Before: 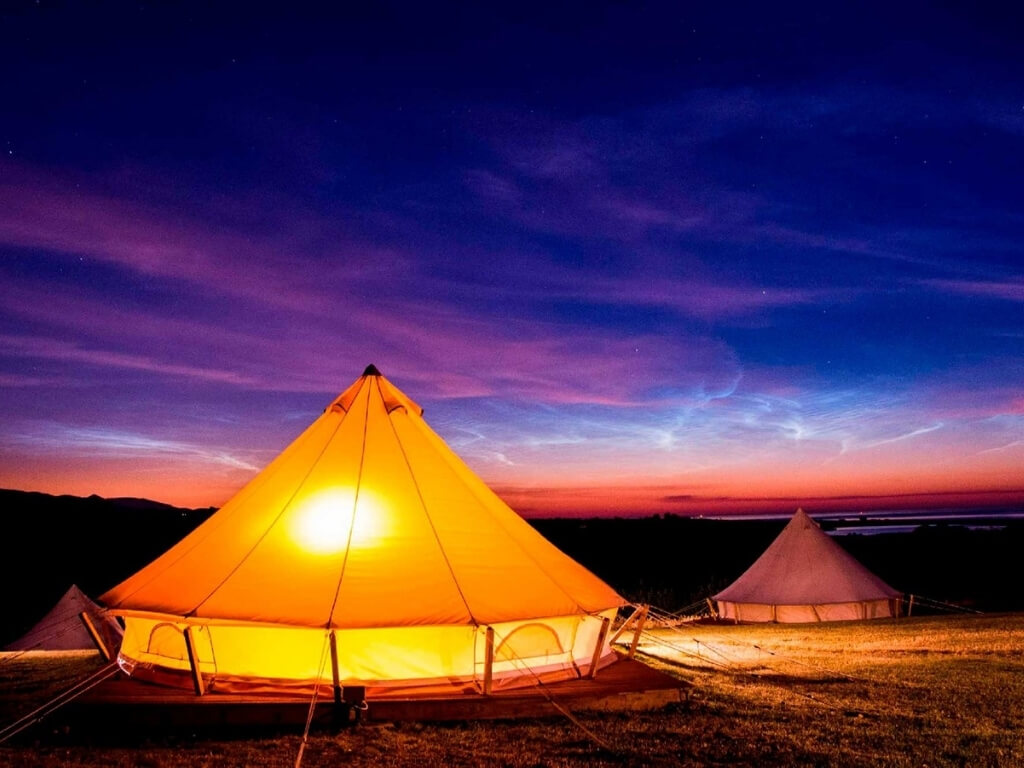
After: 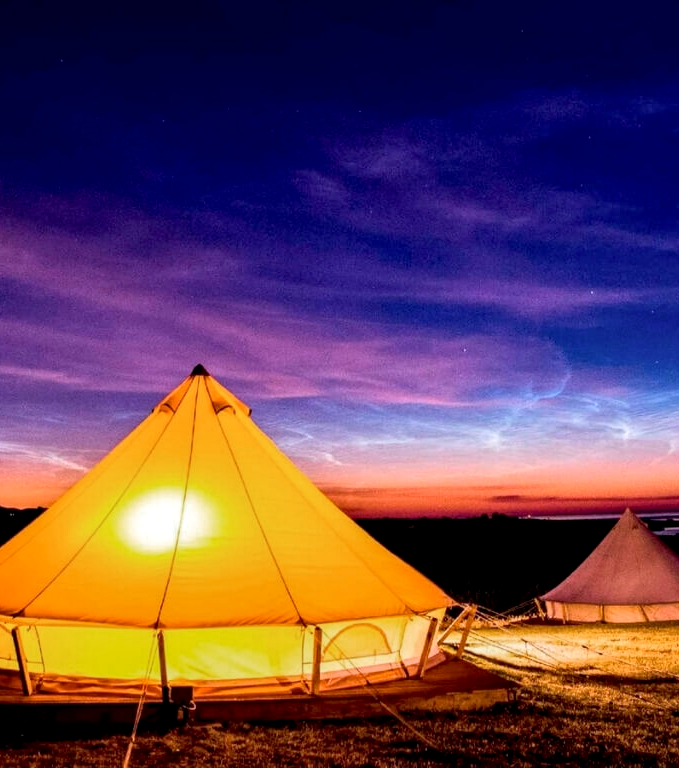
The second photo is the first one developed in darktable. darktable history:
color zones: curves: ch0 [(0, 0.558) (0.143, 0.548) (0.286, 0.447) (0.429, 0.259) (0.571, 0.5) (0.714, 0.5) (0.857, 0.593) (1, 0.558)]; ch1 [(0, 0.543) (0.01, 0.544) (0.12, 0.492) (0.248, 0.458) (0.5, 0.534) (0.748, 0.5) (0.99, 0.469) (1, 0.543)]; ch2 [(0, 0.507) (0.143, 0.522) (0.286, 0.505) (0.429, 0.5) (0.571, 0.5) (0.714, 0.5) (0.857, 0.5) (1, 0.507)]
exposure: black level correction 0.005, exposure 0.017 EV, compensate highlight preservation false
crop: left 16.89%, right 16.758%
local contrast: on, module defaults
